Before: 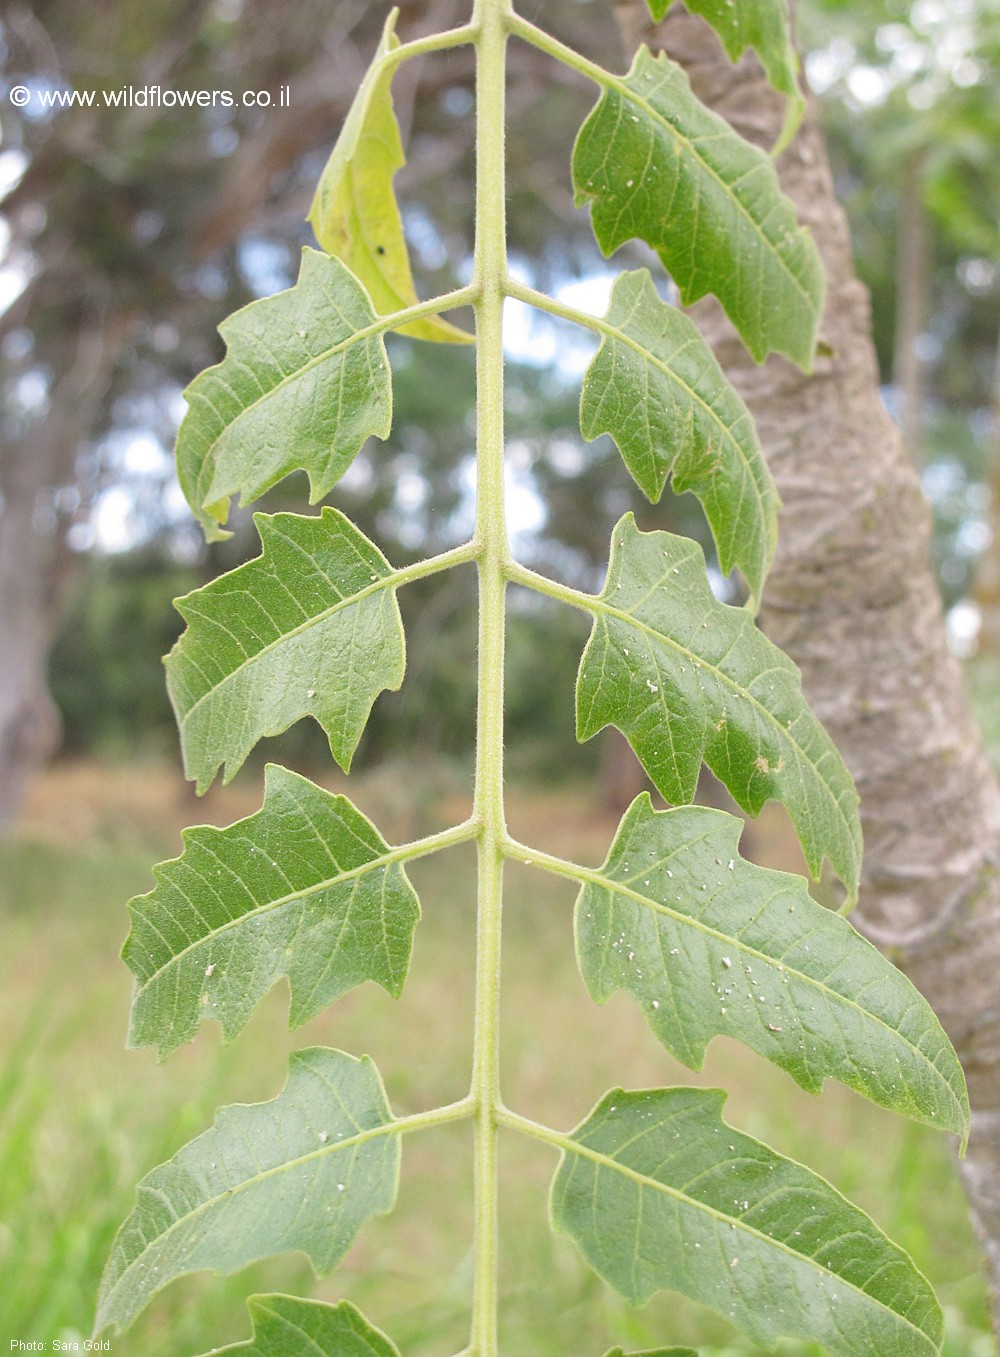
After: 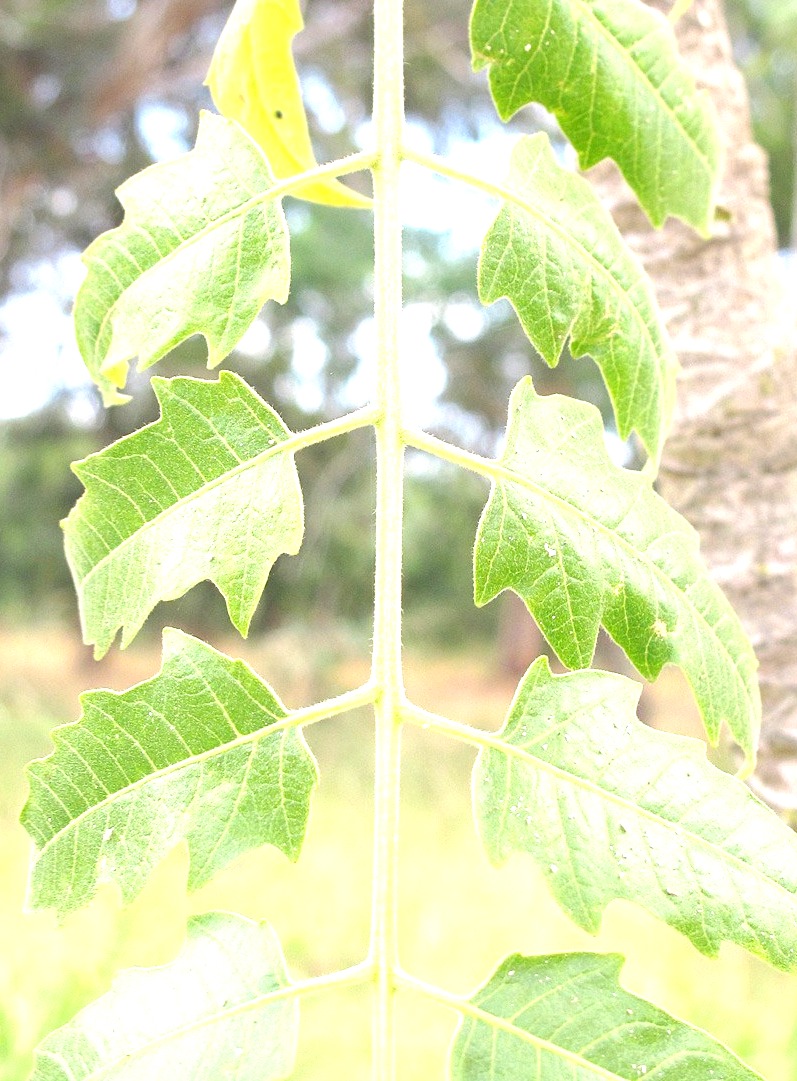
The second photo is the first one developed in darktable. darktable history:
crop and rotate: left 10.299%, top 10.081%, right 9.935%, bottom 10.23%
base curve: preserve colors none
exposure: black level correction 0, exposure 1.199 EV, compensate highlight preservation false
